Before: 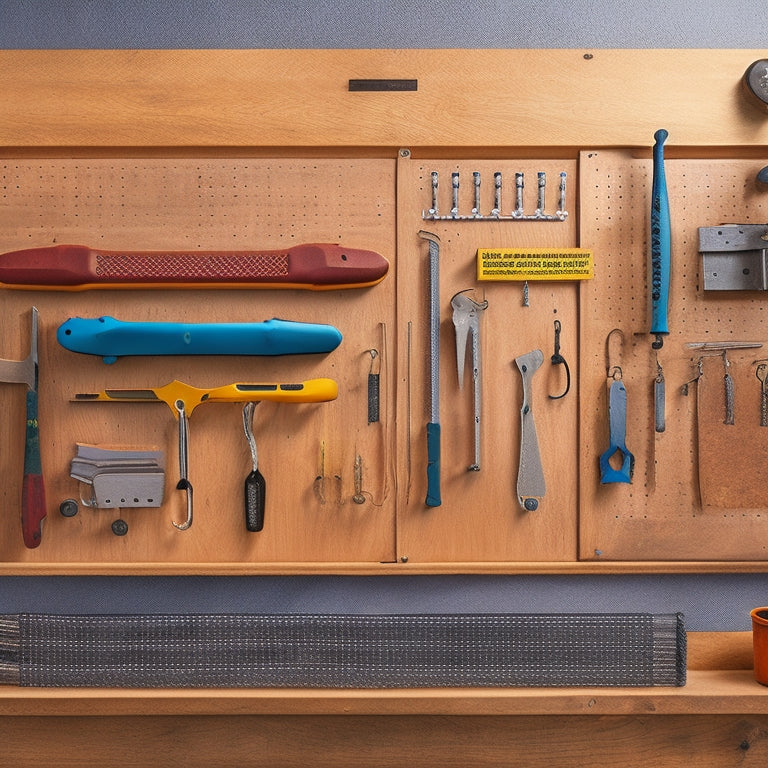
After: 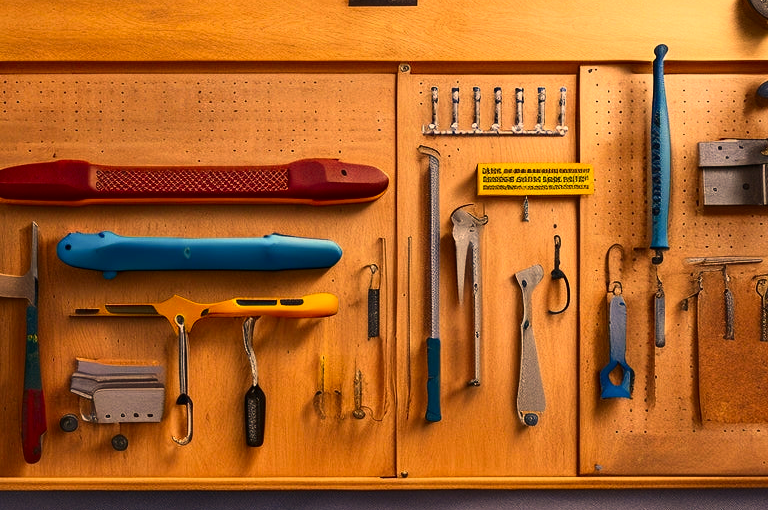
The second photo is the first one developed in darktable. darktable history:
color correction: highlights a* 14.79, highlights b* 30.96
crop: top 11.184%, bottom 22.351%
contrast brightness saturation: contrast 0.212, brightness -0.104, saturation 0.208
